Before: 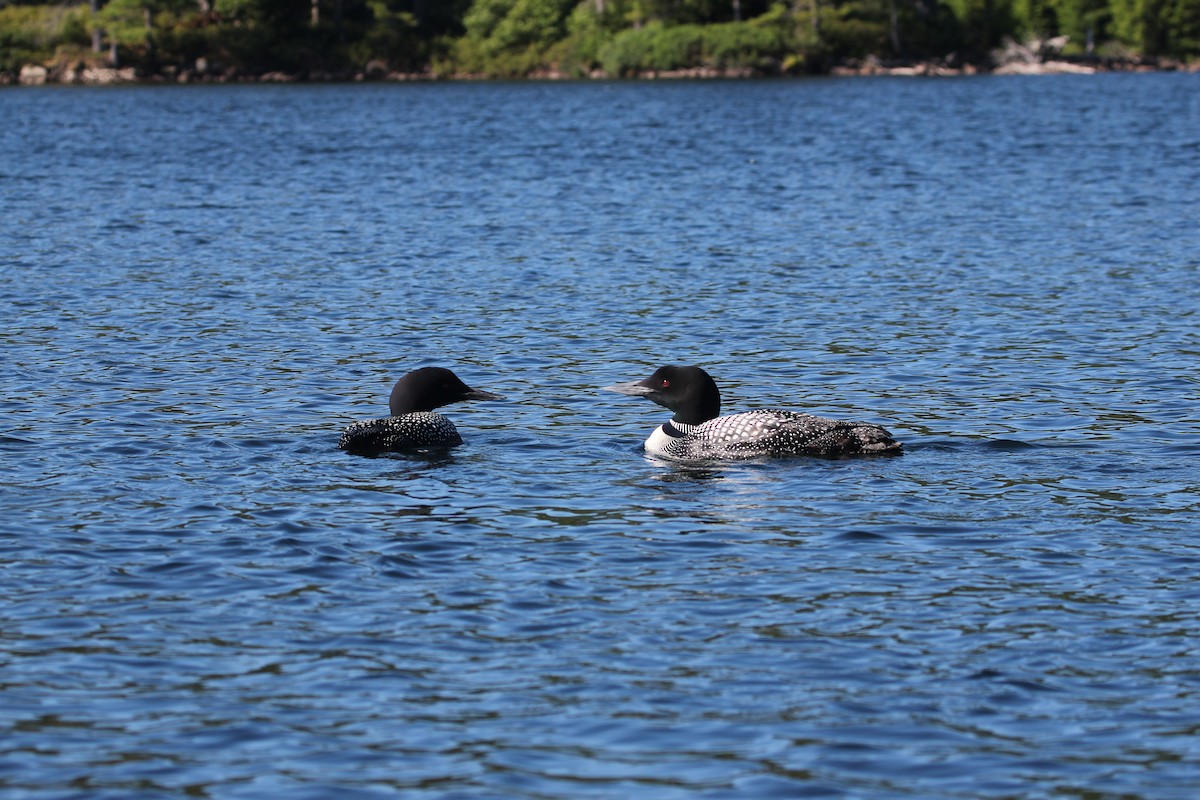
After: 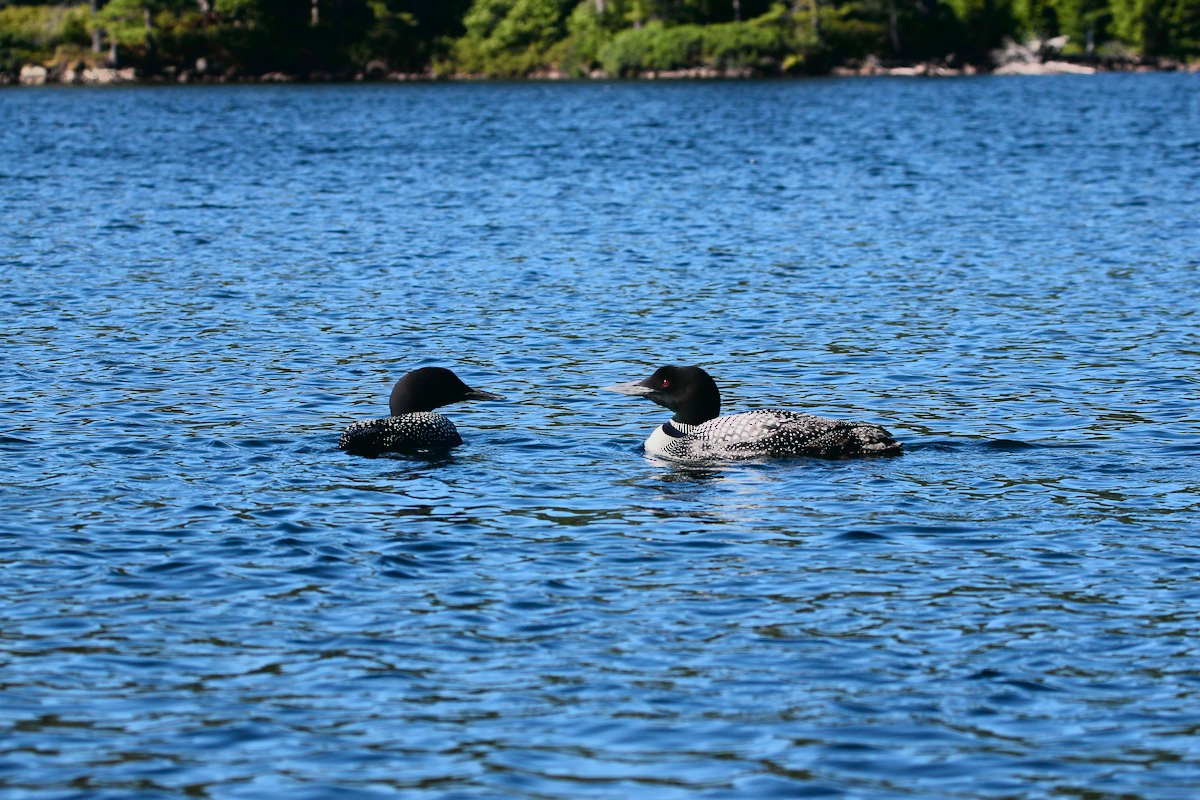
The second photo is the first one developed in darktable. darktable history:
tone curve: curves: ch0 [(0, 0.017) (0.091, 0.046) (0.298, 0.287) (0.439, 0.482) (0.64, 0.729) (0.785, 0.817) (0.995, 0.917)]; ch1 [(0, 0) (0.384, 0.365) (0.463, 0.447) (0.486, 0.474) (0.503, 0.497) (0.526, 0.52) (0.555, 0.564) (0.578, 0.595) (0.638, 0.644) (0.766, 0.773) (1, 1)]; ch2 [(0, 0) (0.374, 0.344) (0.449, 0.434) (0.501, 0.501) (0.528, 0.519) (0.569, 0.589) (0.61, 0.646) (0.666, 0.688) (1, 1)], color space Lab, independent channels, preserve colors none
